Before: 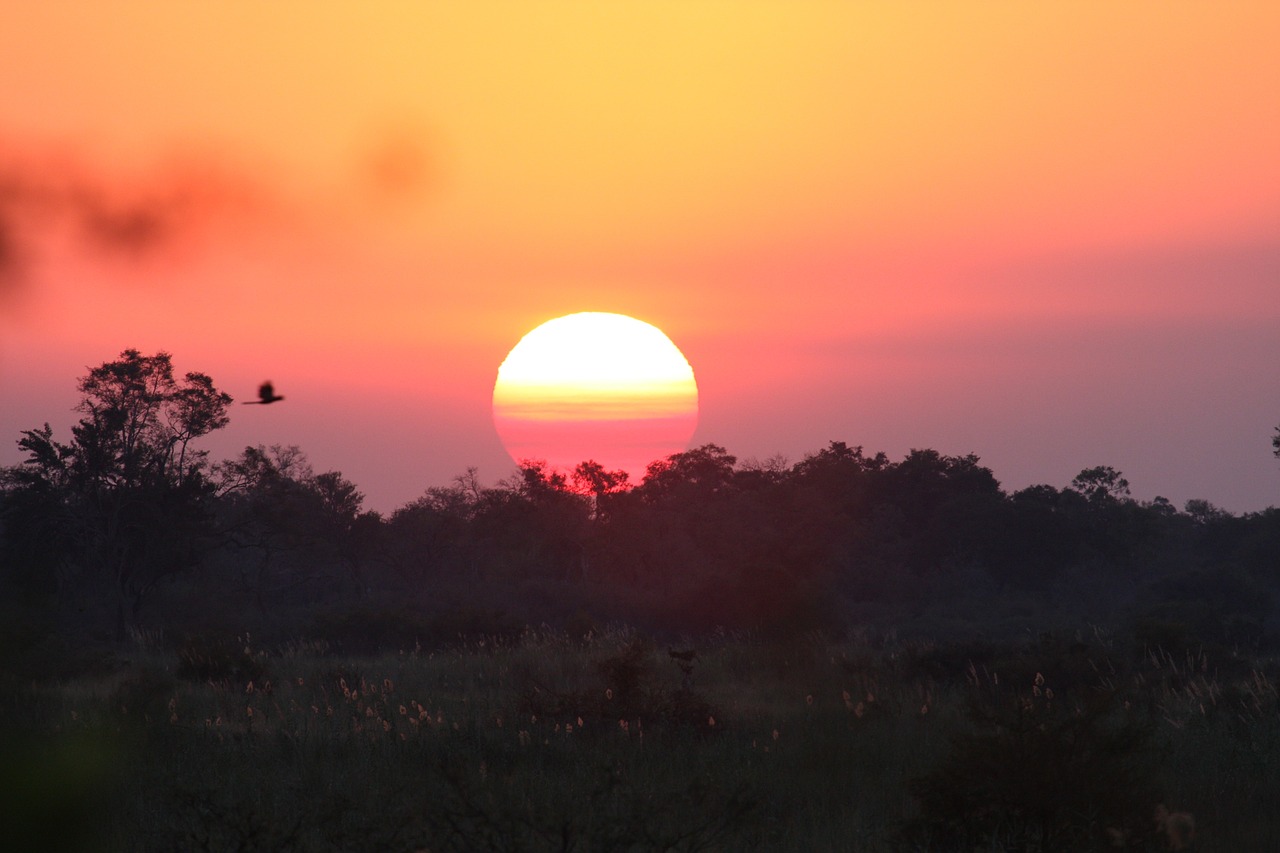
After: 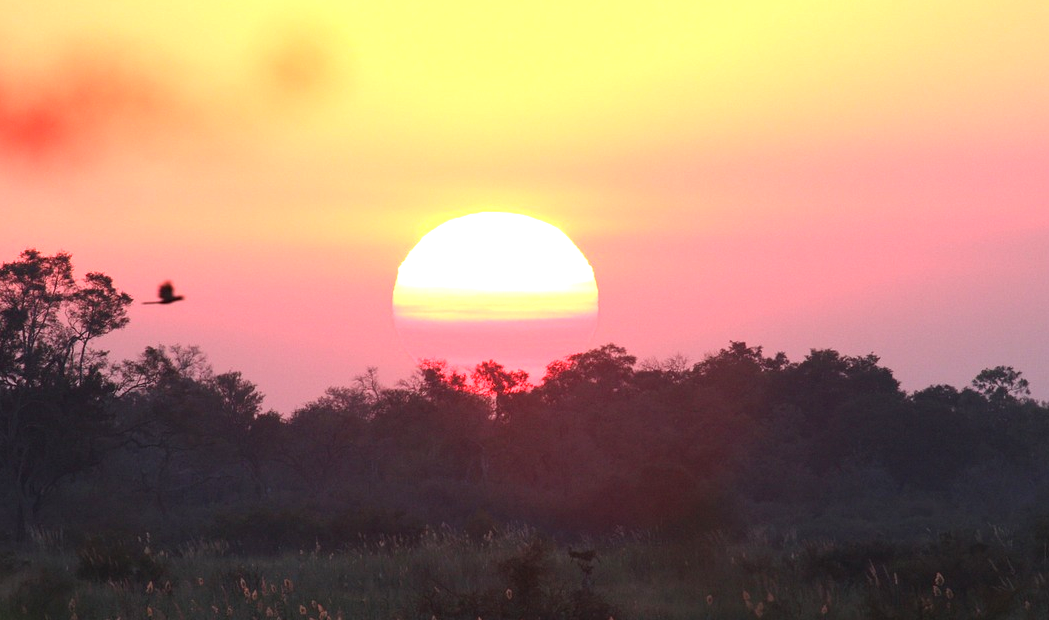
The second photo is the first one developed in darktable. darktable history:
exposure: black level correction 0, exposure 1 EV, compensate exposure bias true, compensate highlight preservation false
crop: left 7.856%, top 11.836%, right 10.12%, bottom 15.387%
